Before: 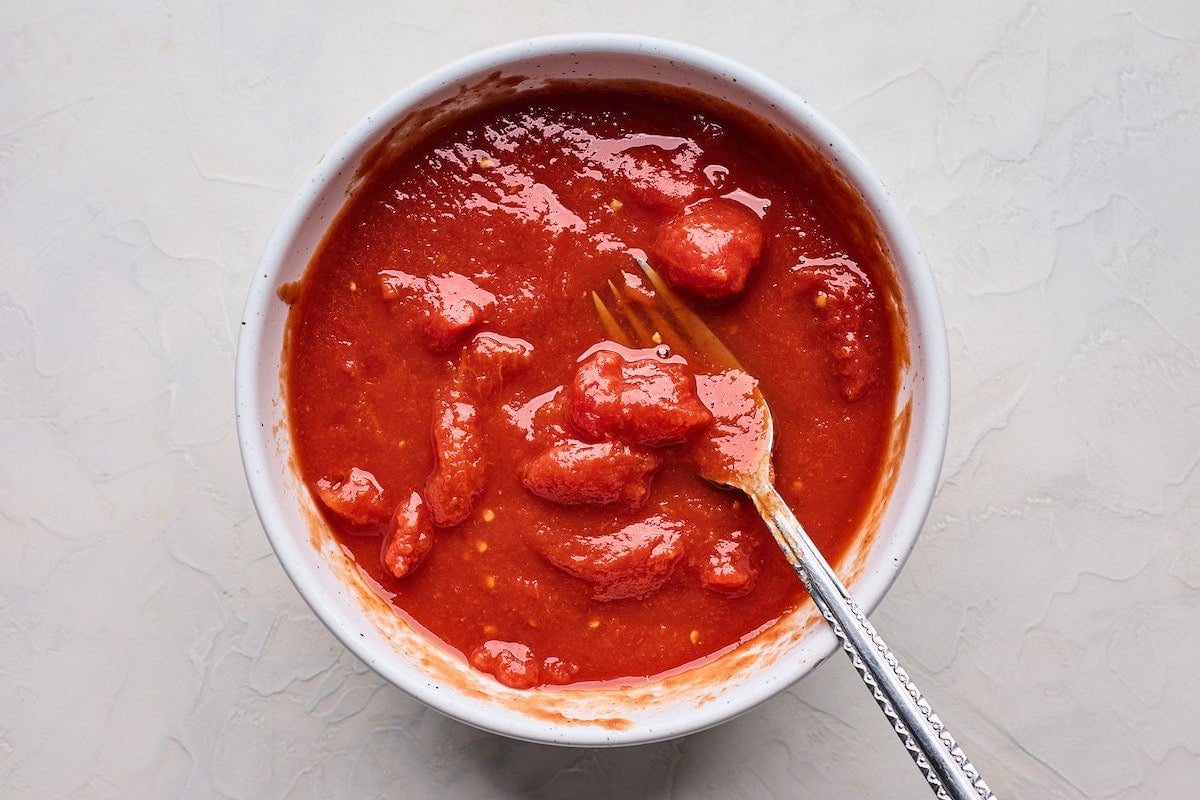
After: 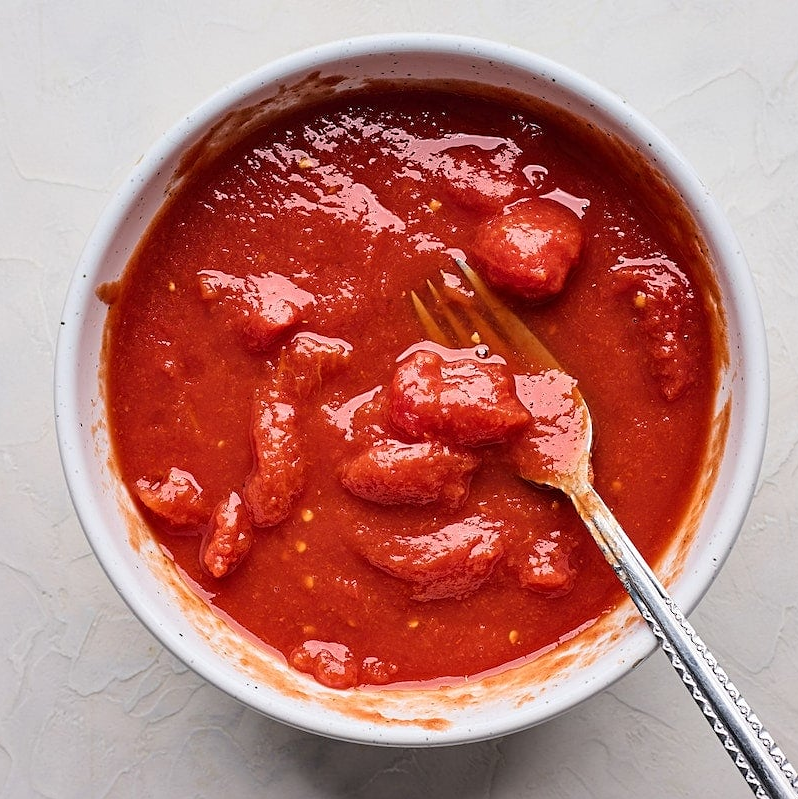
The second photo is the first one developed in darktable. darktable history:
crop and rotate: left 15.106%, right 18.36%
sharpen: amount 0.201
